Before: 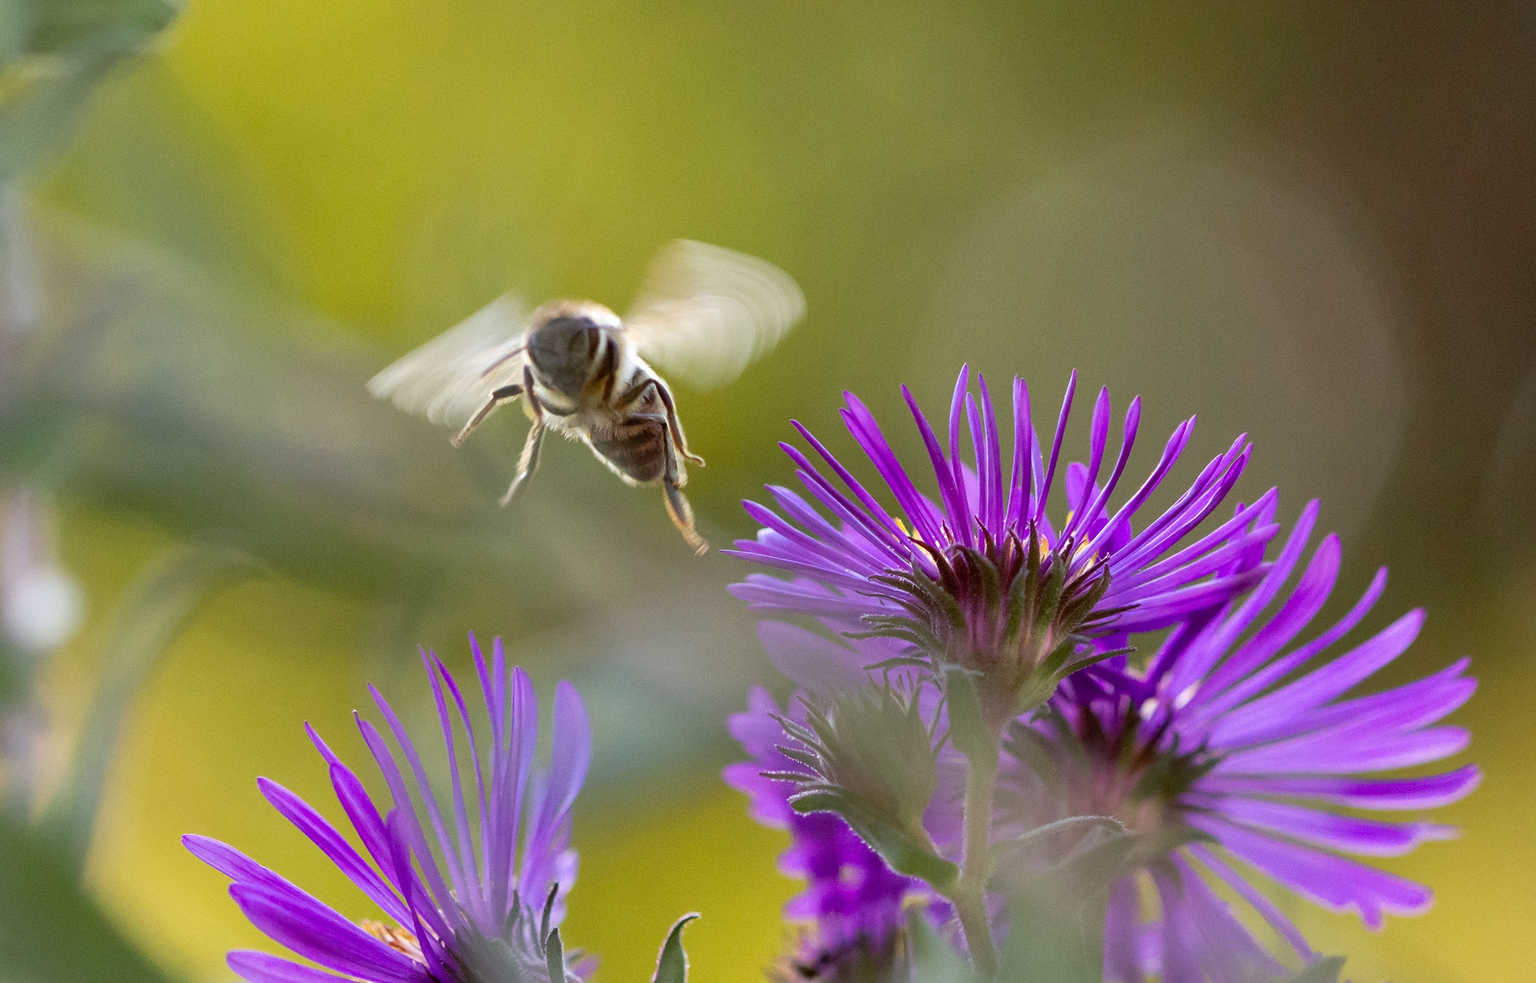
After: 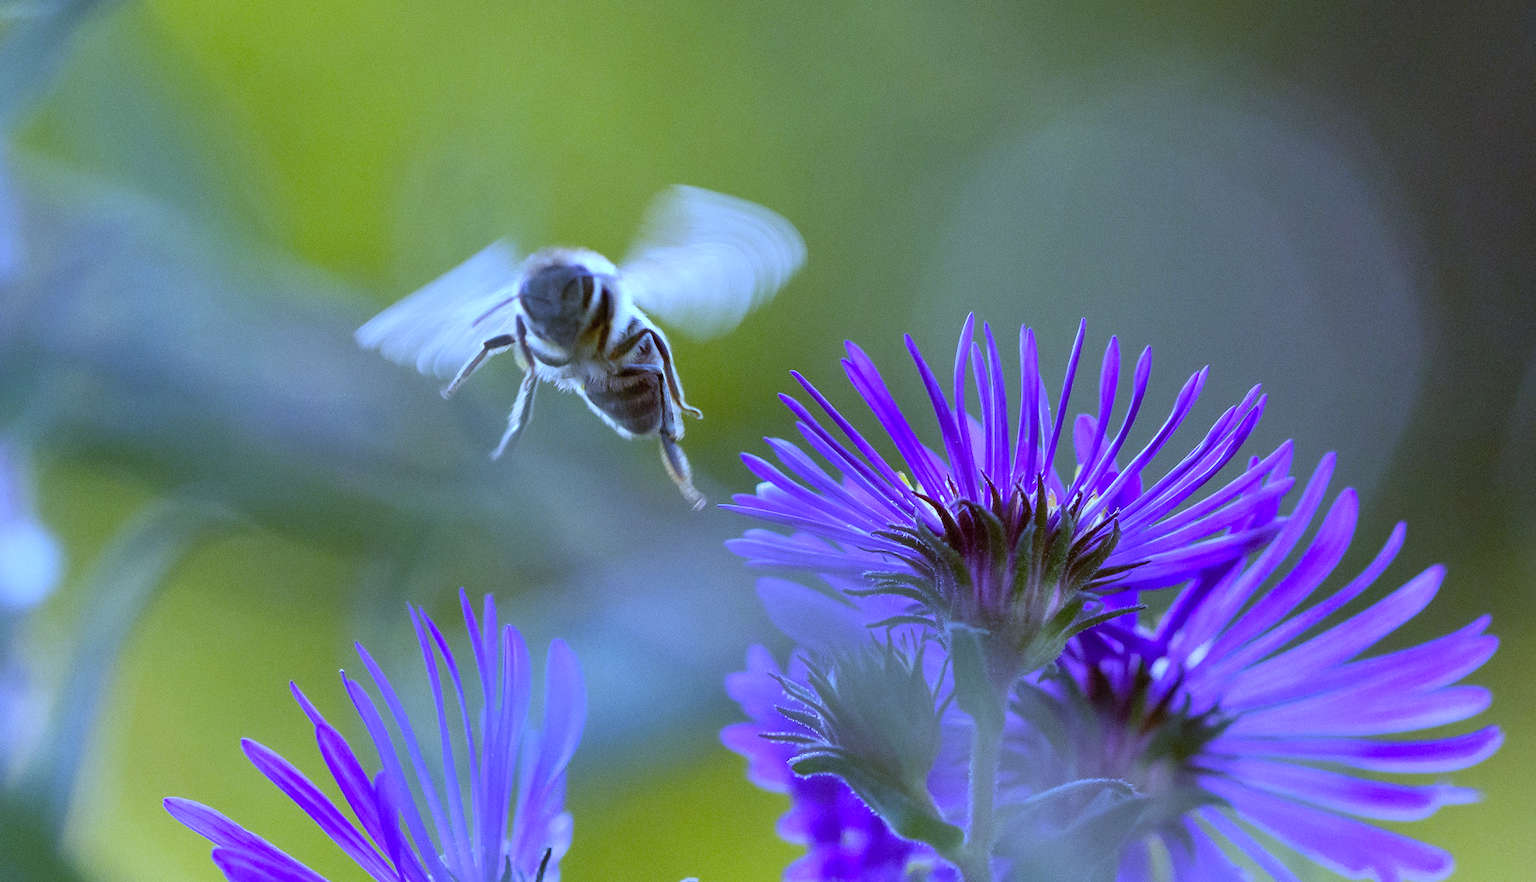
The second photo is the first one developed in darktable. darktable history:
crop: left 1.507%, top 6.147%, right 1.379%, bottom 6.637%
white balance: red 0.766, blue 1.537
